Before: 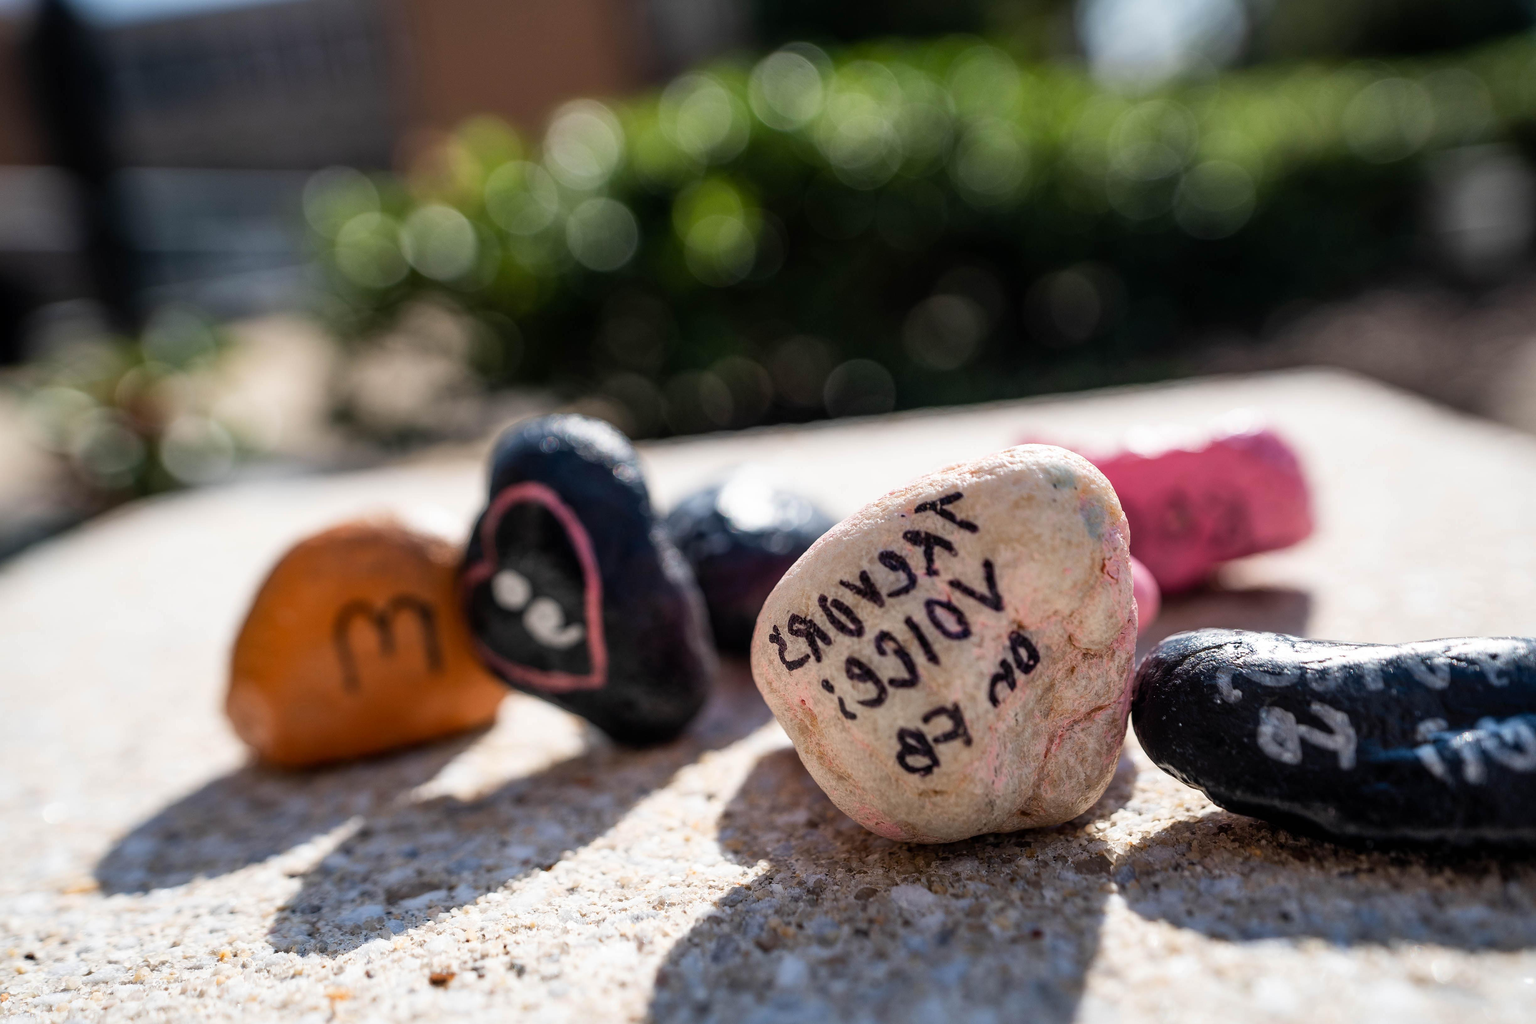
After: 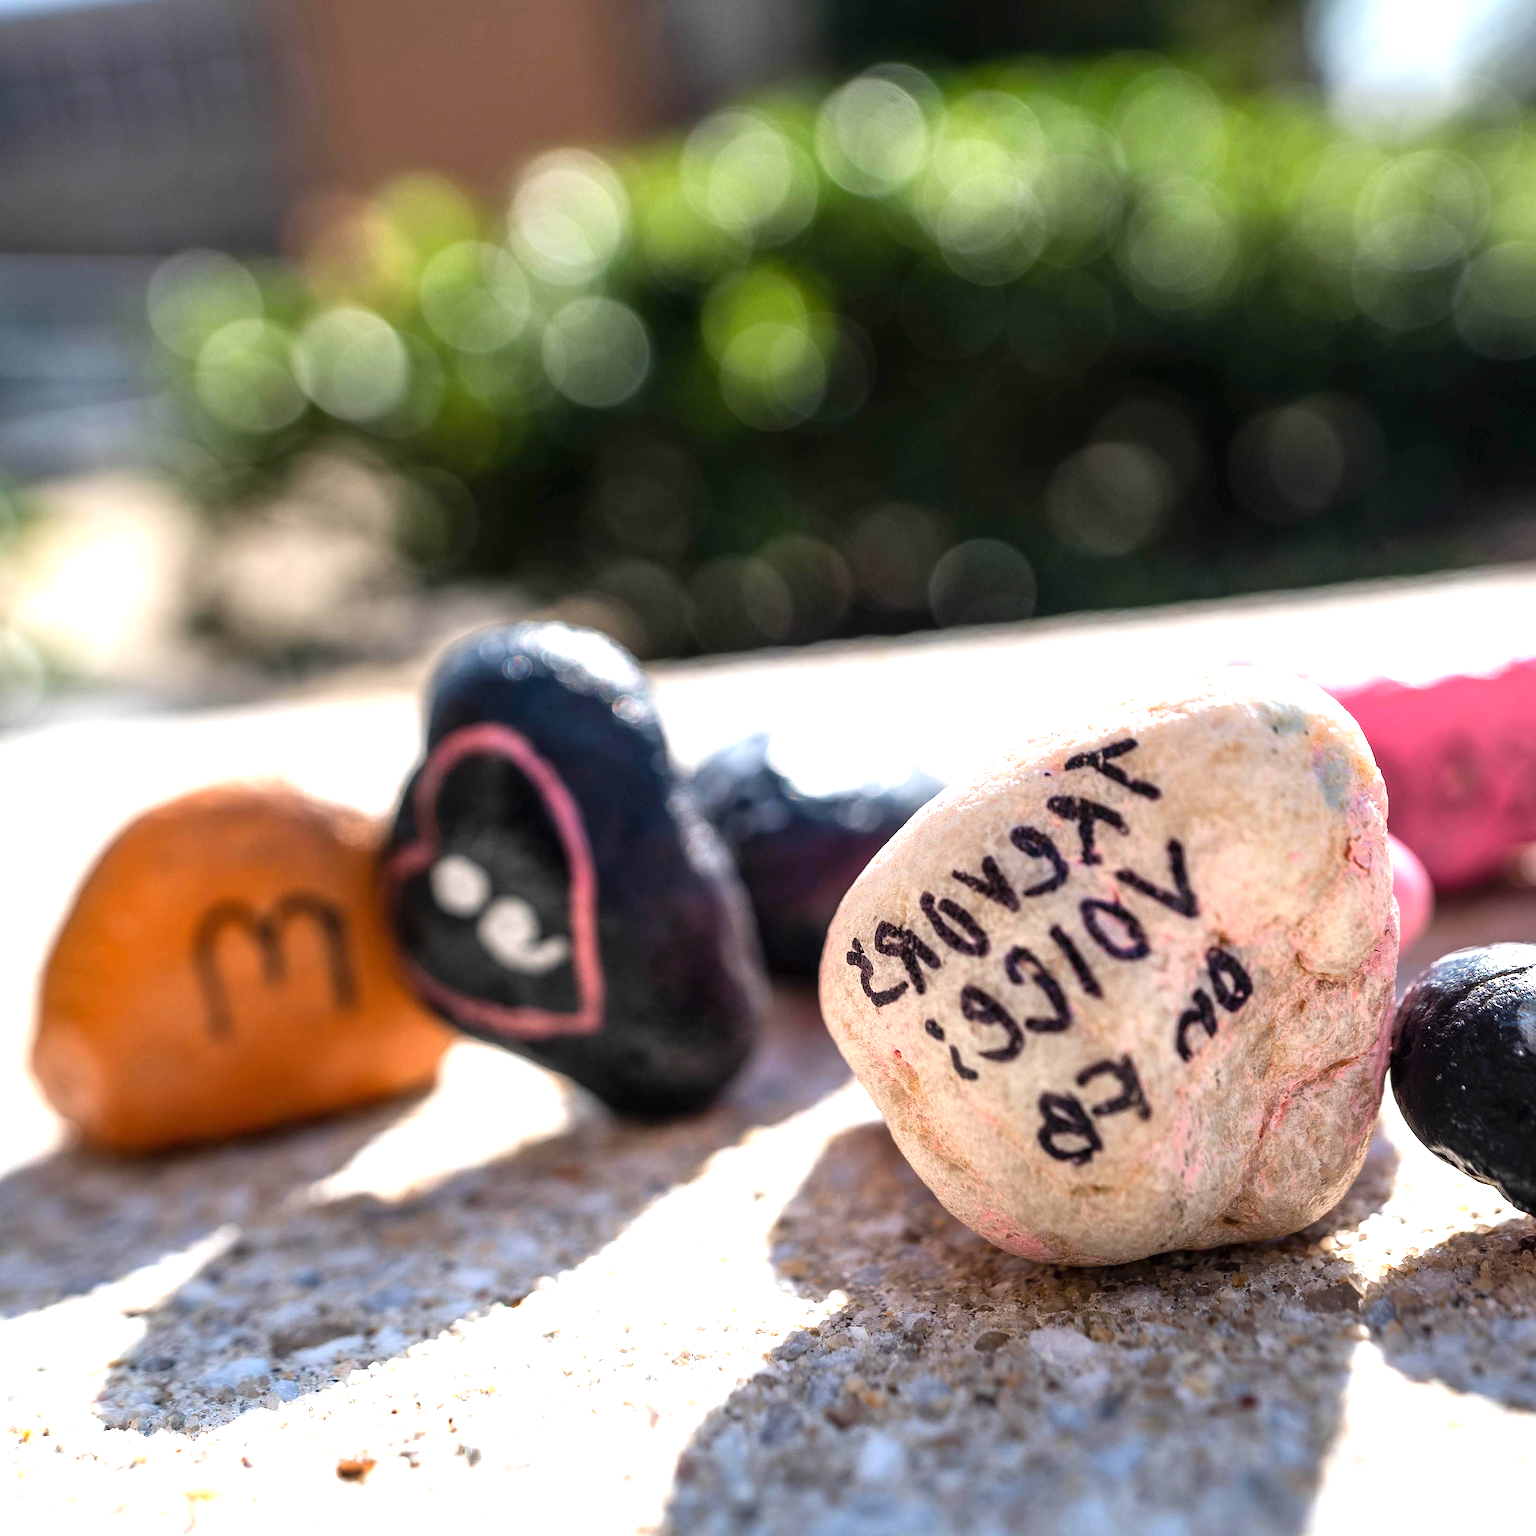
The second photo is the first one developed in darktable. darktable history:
exposure: black level correction 0, exposure 1 EV, compensate exposure bias true, compensate highlight preservation false
crop and rotate: left 13.355%, right 19.962%
